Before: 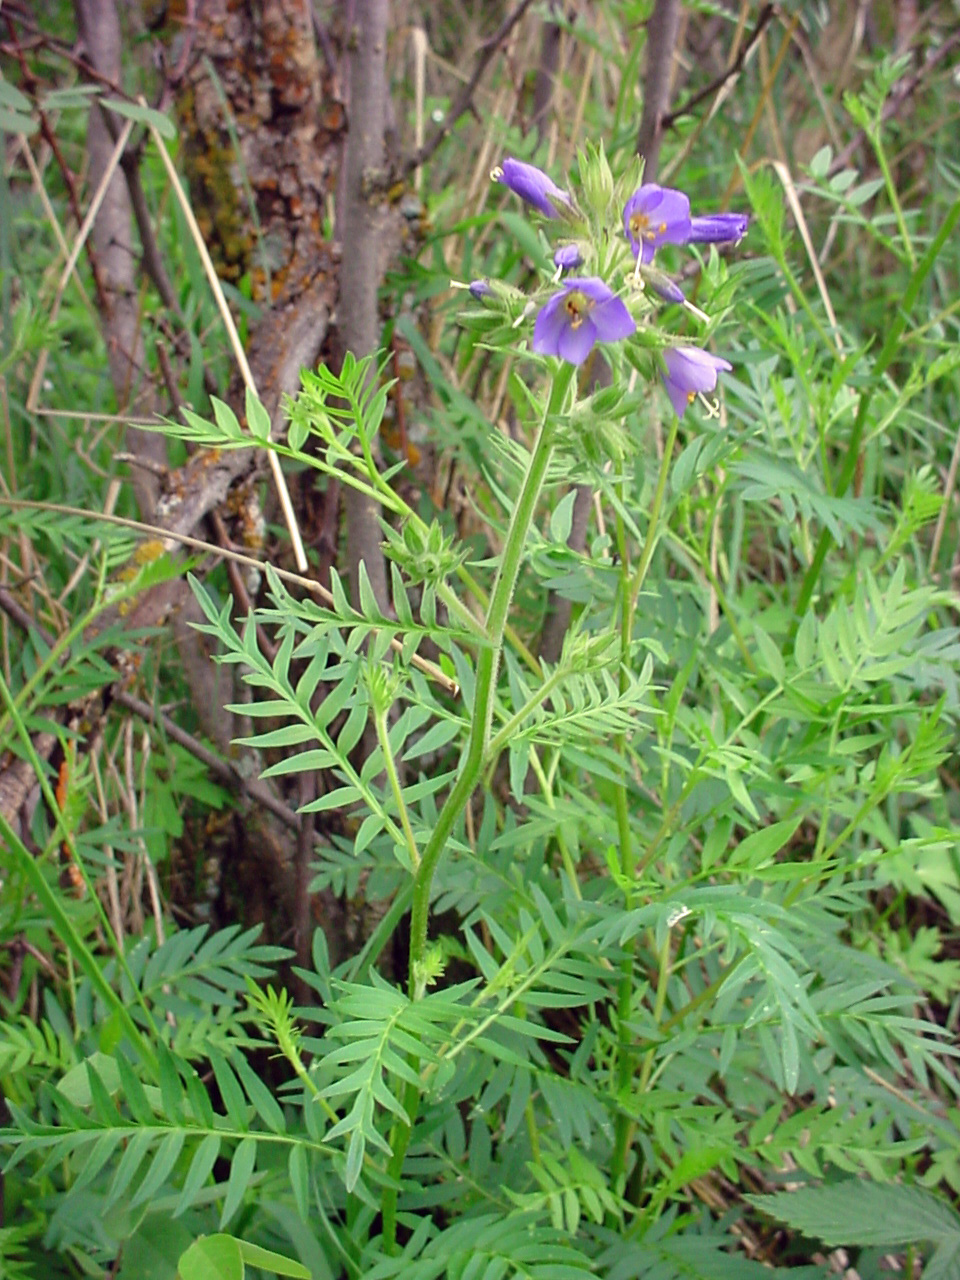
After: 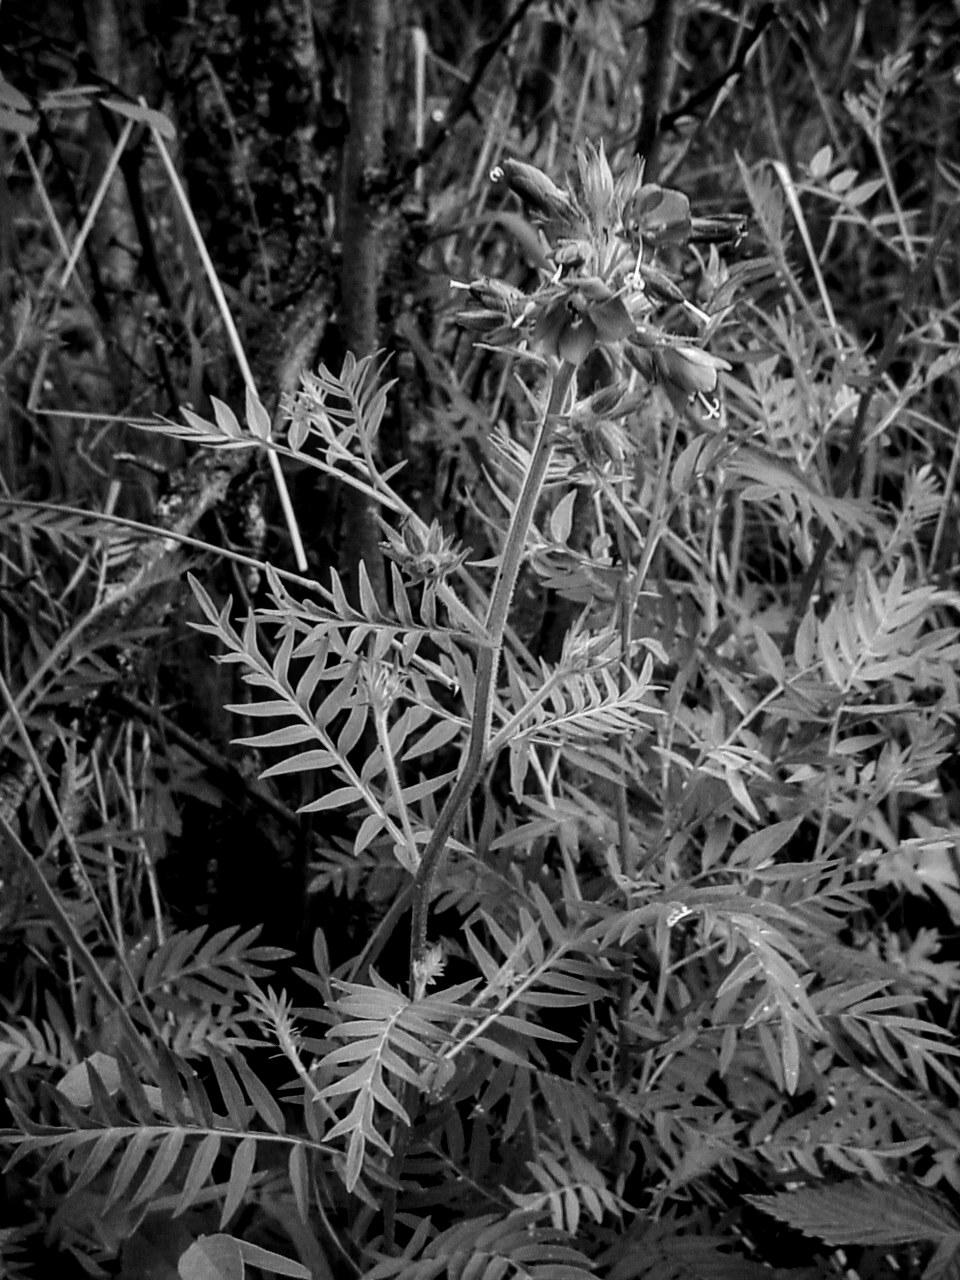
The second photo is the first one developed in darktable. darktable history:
tone curve: curves: ch0 [(0, 0) (0.004, 0) (0.133, 0.076) (0.325, 0.362) (0.879, 0.885) (1, 1)], preserve colors none
contrast brightness saturation: contrast -0.032, brightness -0.586, saturation -0.999
local contrast: detail 130%
